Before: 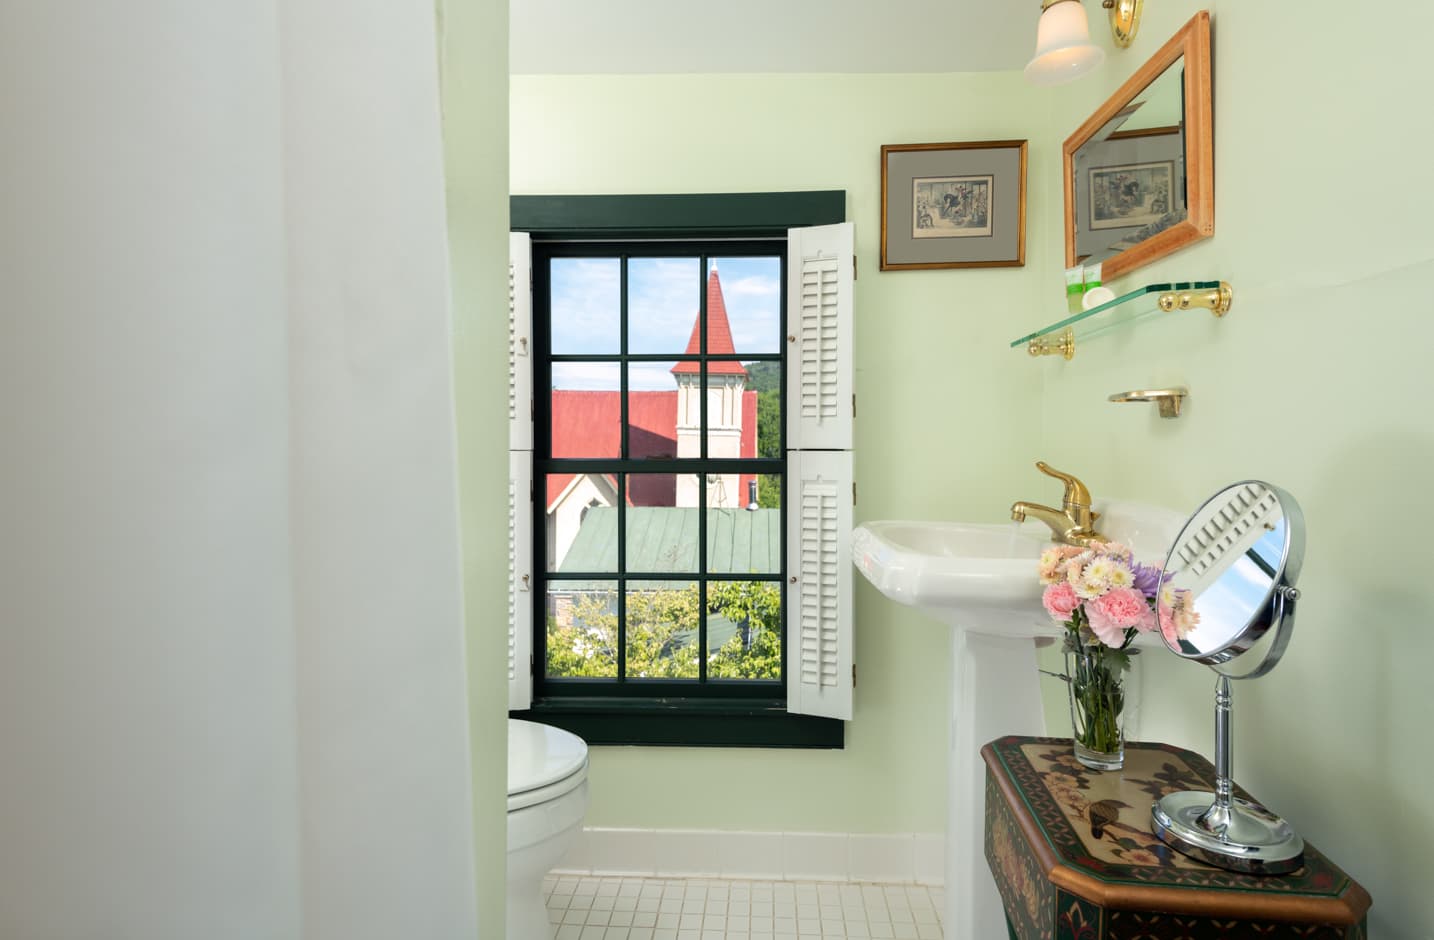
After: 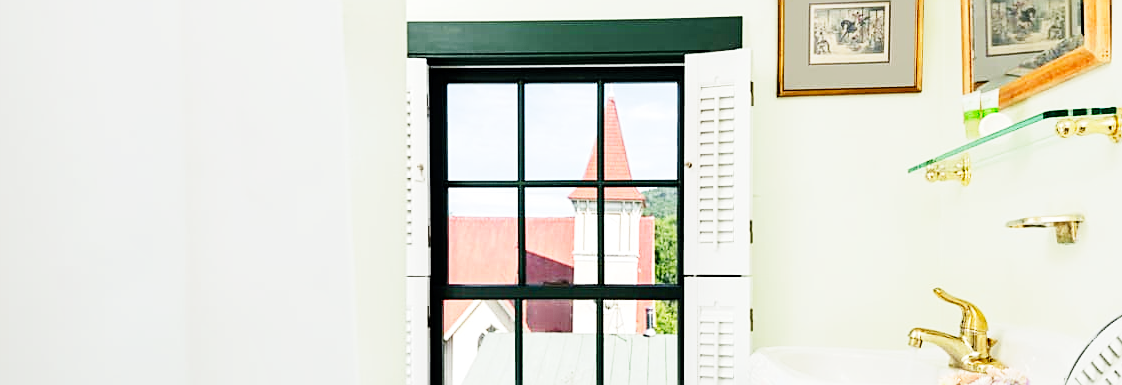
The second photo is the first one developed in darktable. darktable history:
base curve: curves: ch0 [(0, 0) (0, 0.001) (0.001, 0.001) (0.004, 0.002) (0.007, 0.004) (0.015, 0.013) (0.033, 0.045) (0.052, 0.096) (0.075, 0.17) (0.099, 0.241) (0.163, 0.42) (0.219, 0.55) (0.259, 0.616) (0.327, 0.722) (0.365, 0.765) (0.522, 0.873) (0.547, 0.881) (0.689, 0.919) (0.826, 0.952) (1, 1)], preserve colors none
contrast equalizer: octaves 7, y [[0.524 ×6], [0.512 ×6], [0.379 ×6], [0 ×6], [0 ×6]]
crop: left 7.191%, top 18.576%, right 14.516%, bottom 40.365%
sharpen: on, module defaults
